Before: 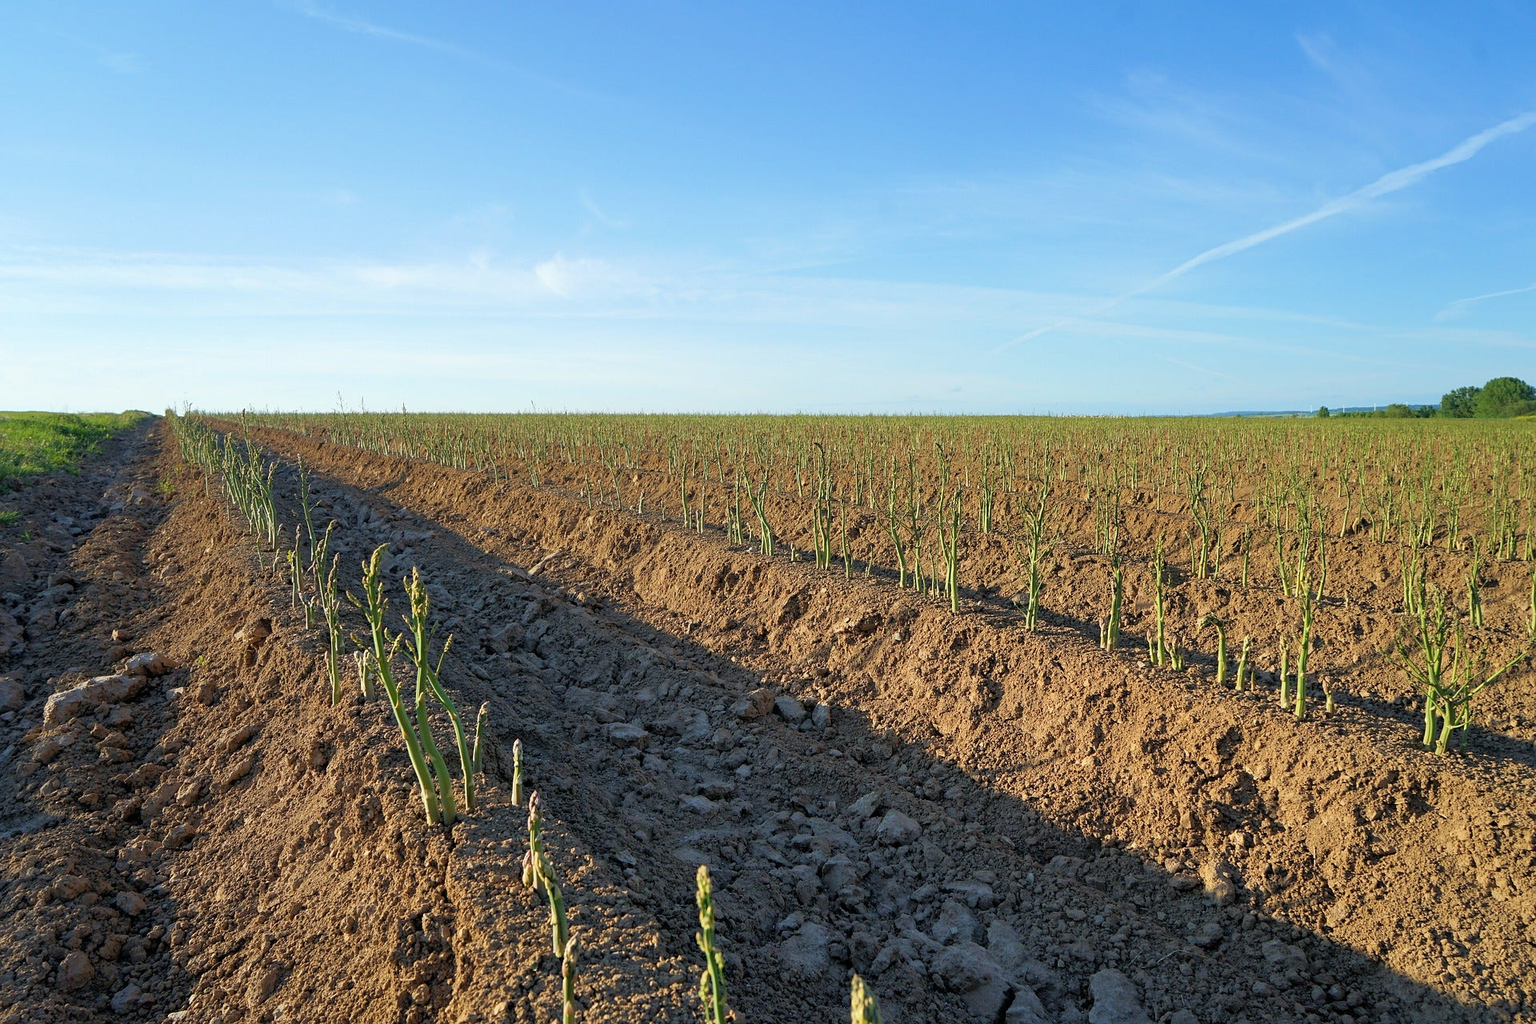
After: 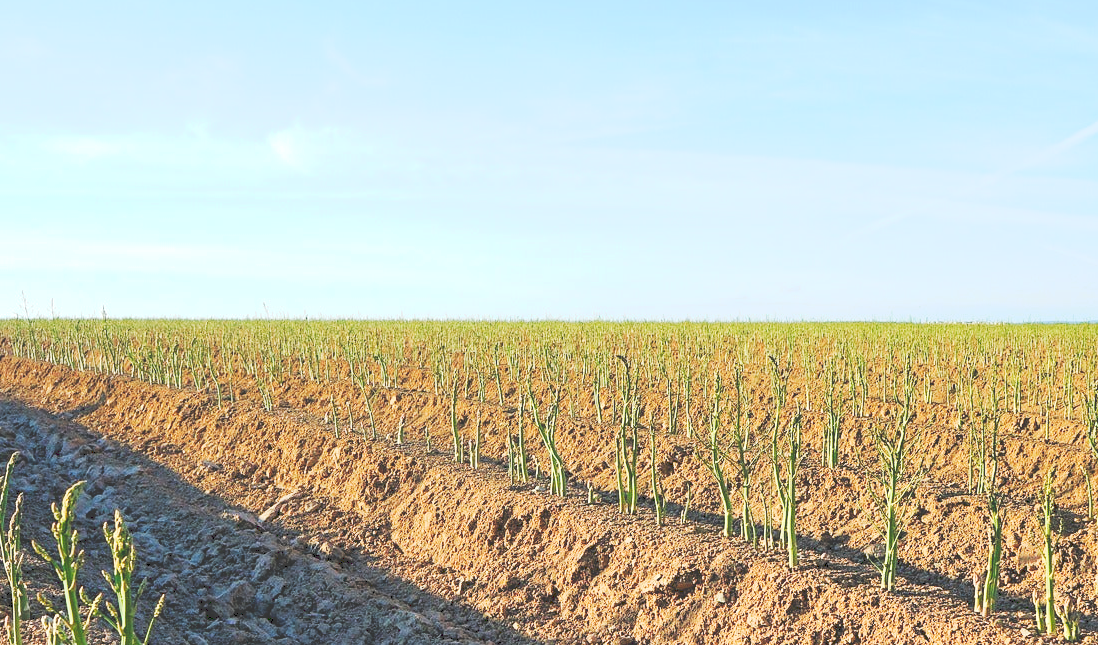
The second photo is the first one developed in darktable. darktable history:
levels: black 3.83%, white 90.64%, levels [0.044, 0.416, 0.908]
crop: left 20.932%, top 15.471%, right 21.848%, bottom 34.081%
tone curve: curves: ch0 [(0, 0) (0.003, 0.145) (0.011, 0.148) (0.025, 0.15) (0.044, 0.159) (0.069, 0.16) (0.1, 0.164) (0.136, 0.182) (0.177, 0.213) (0.224, 0.247) (0.277, 0.298) (0.335, 0.37) (0.399, 0.456) (0.468, 0.552) (0.543, 0.641) (0.623, 0.713) (0.709, 0.768) (0.801, 0.825) (0.898, 0.868) (1, 1)], preserve colors none
